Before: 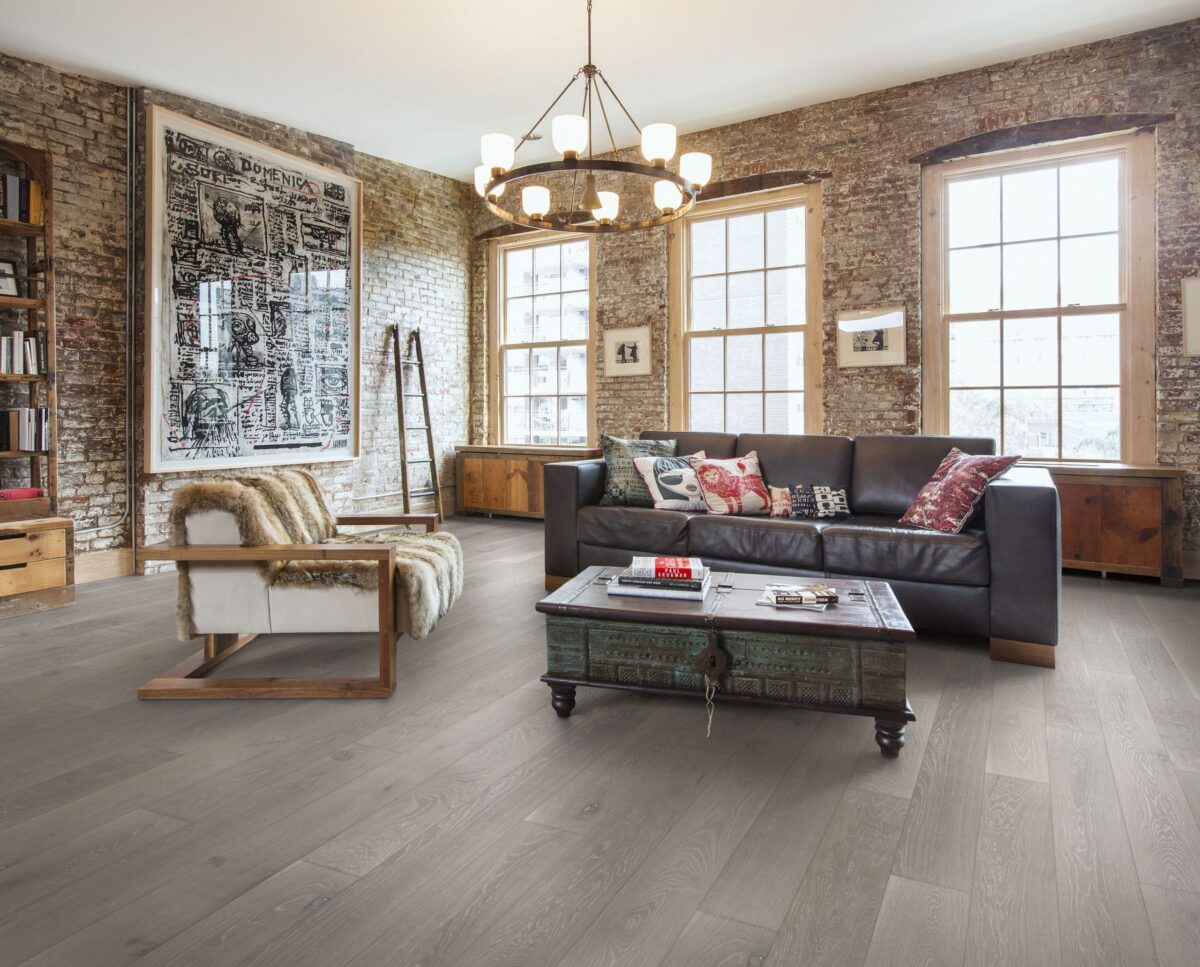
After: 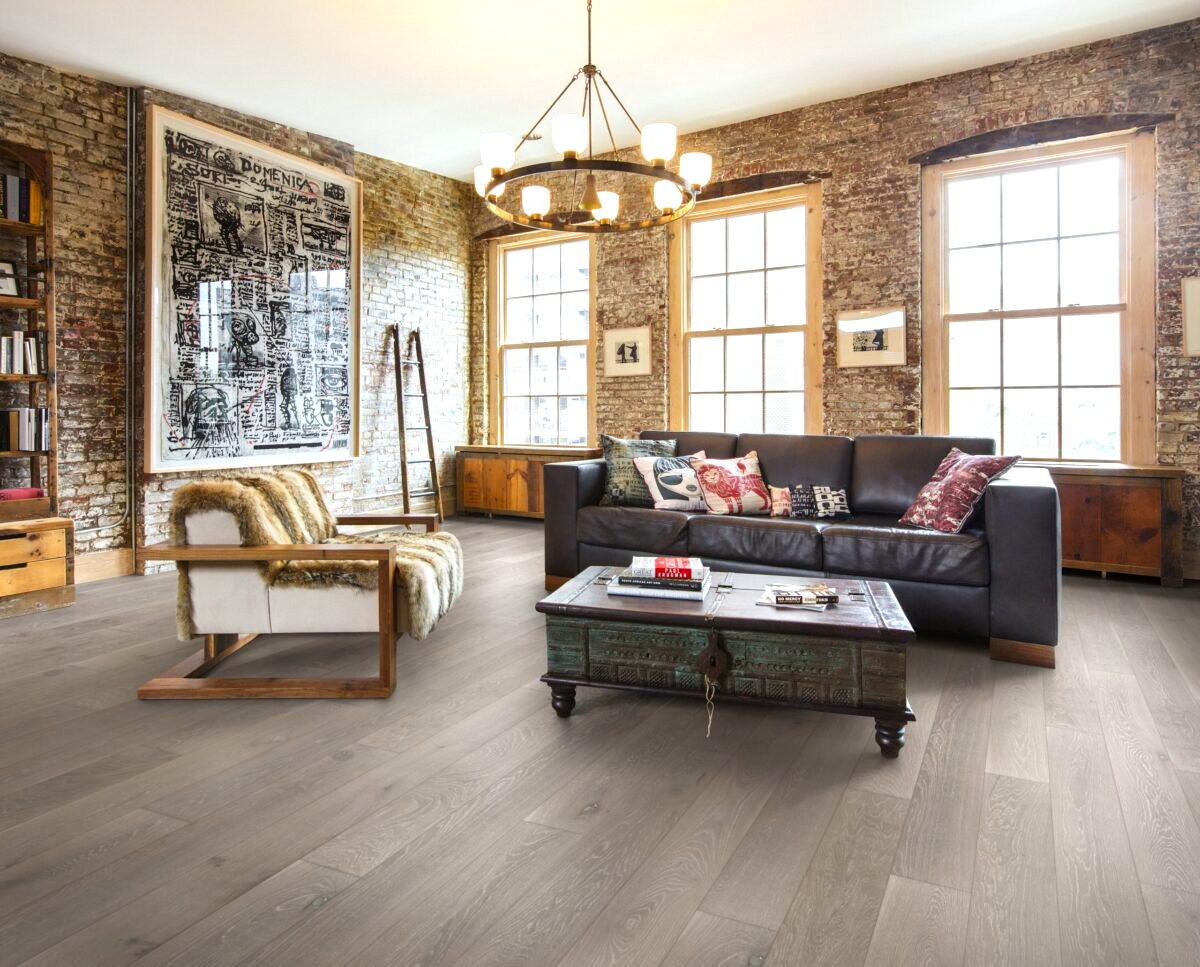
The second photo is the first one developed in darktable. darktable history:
color zones: curves: ch0 [(0.224, 0.526) (0.75, 0.5)]; ch1 [(0.055, 0.526) (0.224, 0.761) (0.377, 0.526) (0.75, 0.5)]
exposure: compensate highlight preservation false
tone equalizer: -8 EV -0.417 EV, -7 EV -0.389 EV, -6 EV -0.333 EV, -5 EV -0.222 EV, -3 EV 0.222 EV, -2 EV 0.333 EV, -1 EV 0.389 EV, +0 EV 0.417 EV, edges refinement/feathering 500, mask exposure compensation -1.57 EV, preserve details no
